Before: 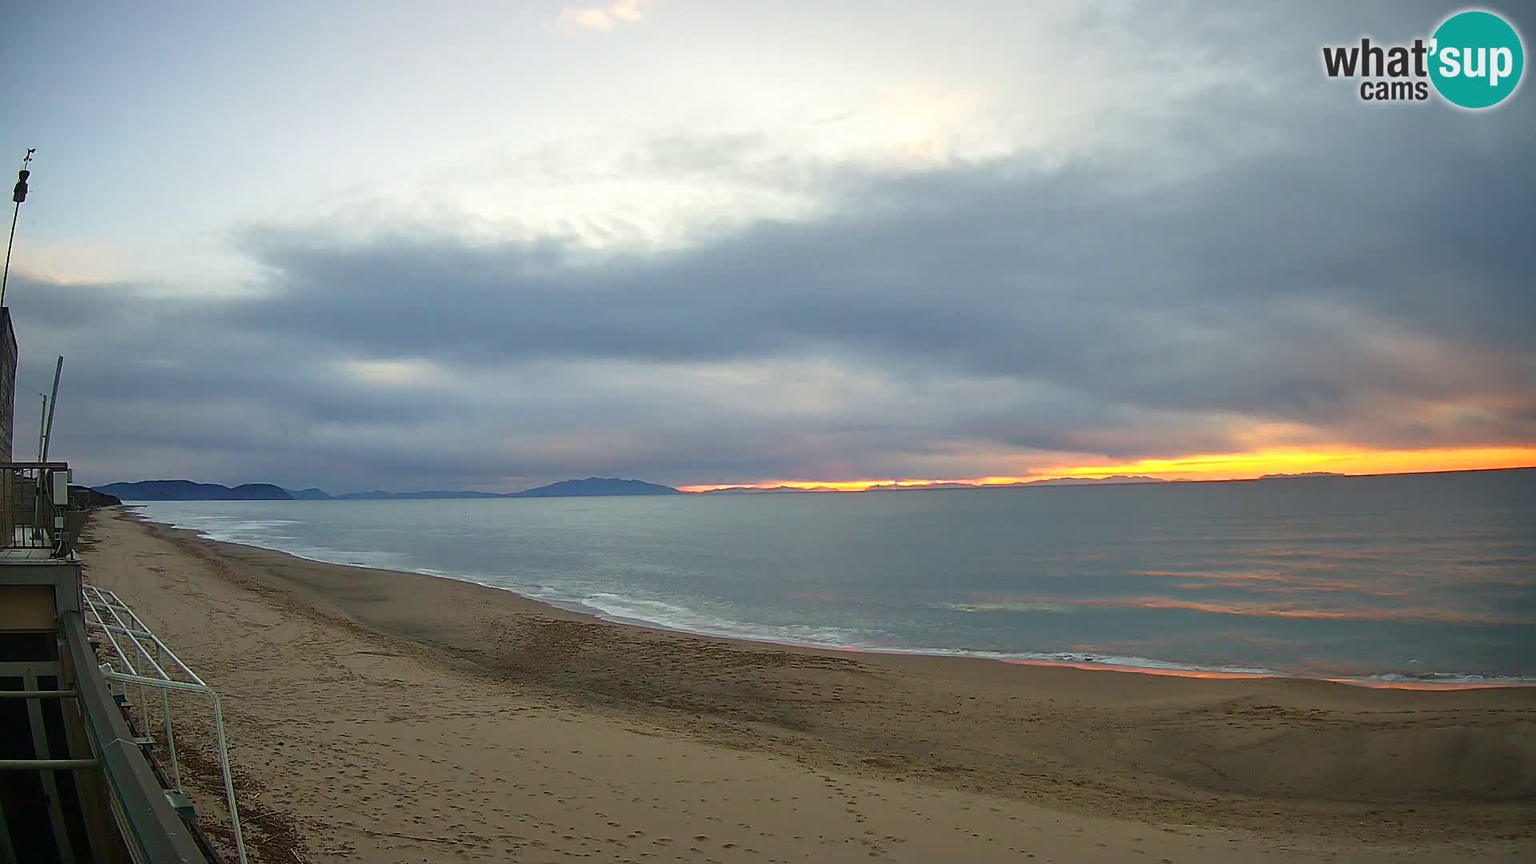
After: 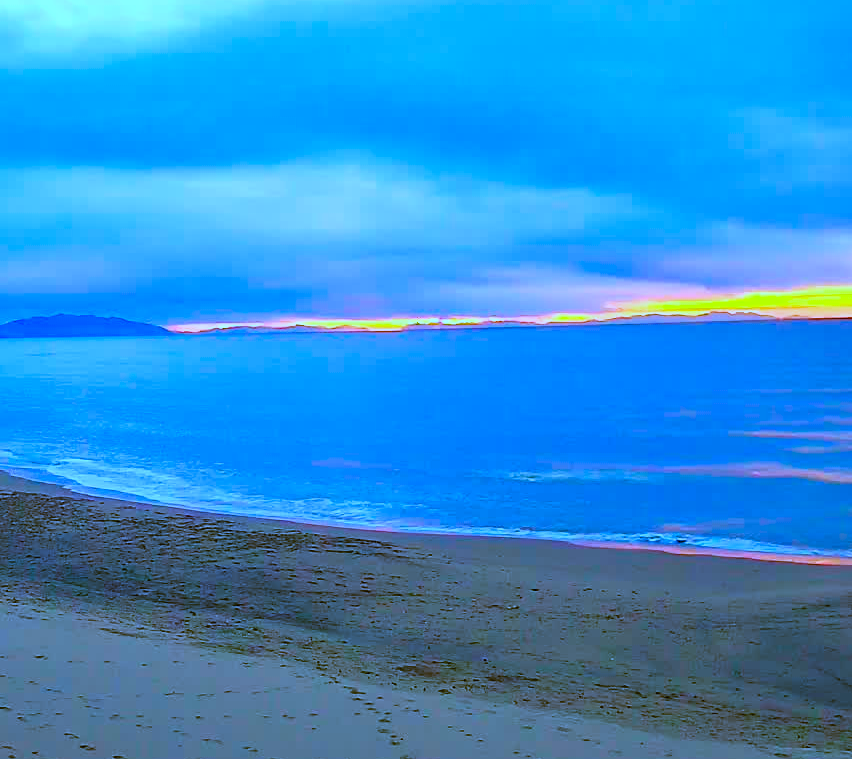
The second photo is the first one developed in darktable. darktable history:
color balance rgb: perceptual saturation grading › global saturation 20%, perceptual saturation grading › highlights -25%, perceptual saturation grading › shadows 50.52%, global vibrance 40.24%
white balance: red 0.766, blue 1.537
crop: left 35.432%, top 26.233%, right 20.145%, bottom 3.432%
contrast brightness saturation: contrast 0.2, brightness 0.16, saturation 0.22
